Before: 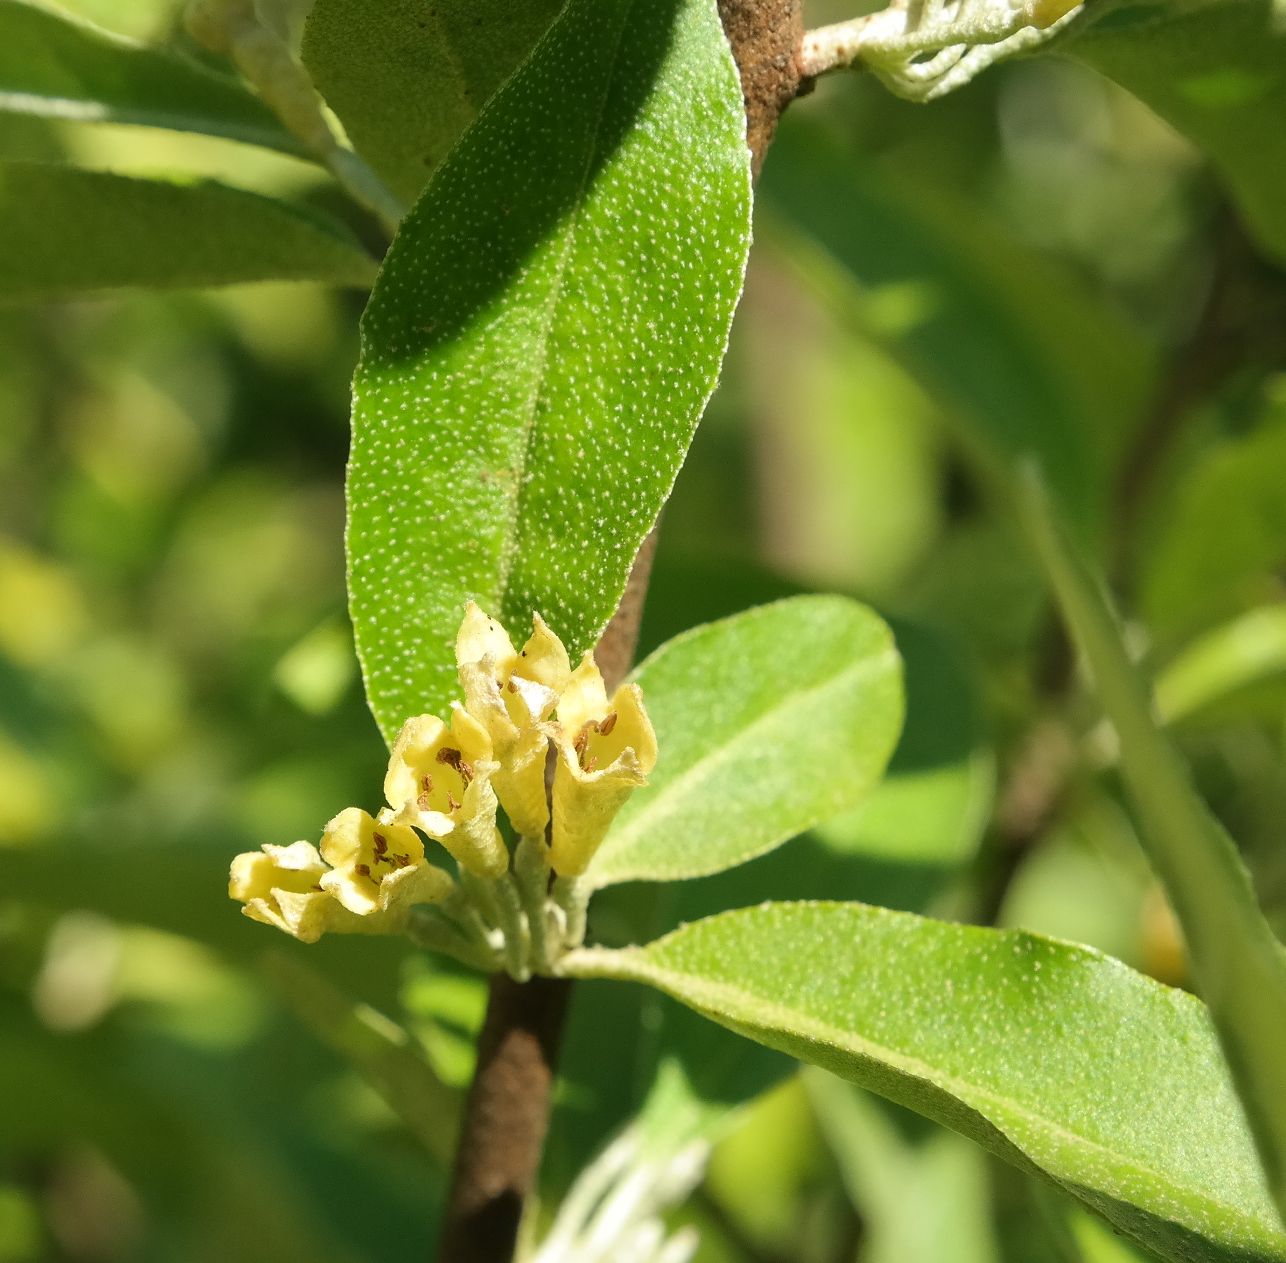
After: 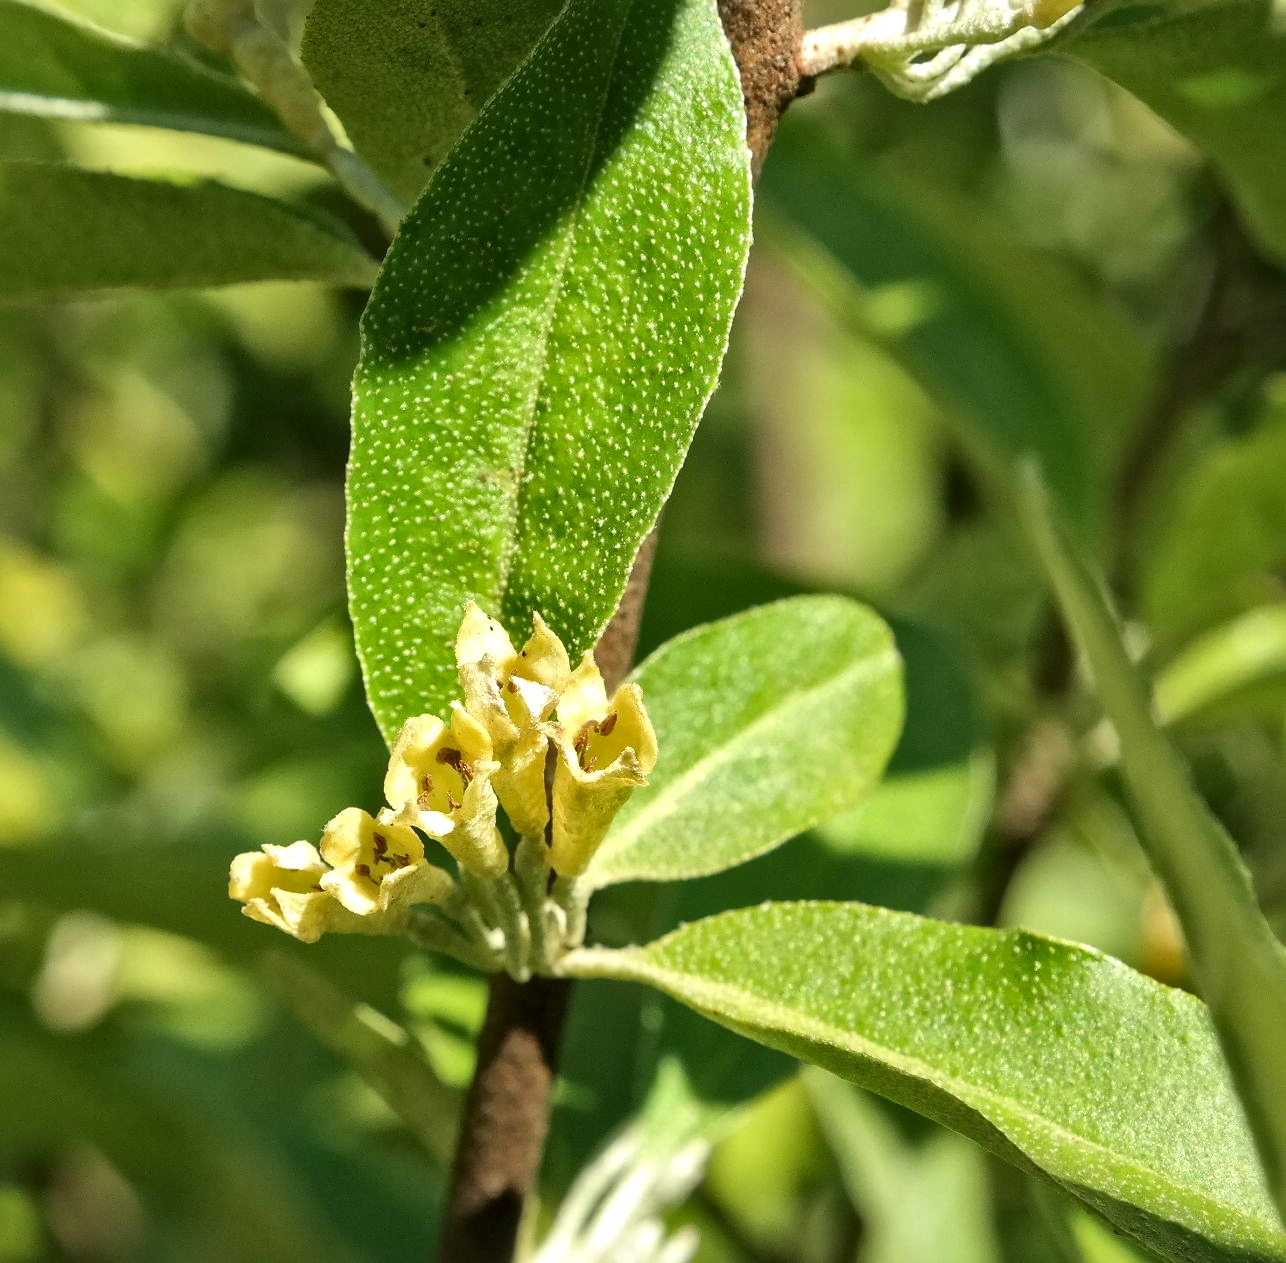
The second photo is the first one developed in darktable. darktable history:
shadows and highlights: shadows 11.52, white point adjustment 1.29, highlights color adjustment 78.35%, soften with gaussian
local contrast: mode bilateral grid, contrast 20, coarseness 19, detail 163%, midtone range 0.2
